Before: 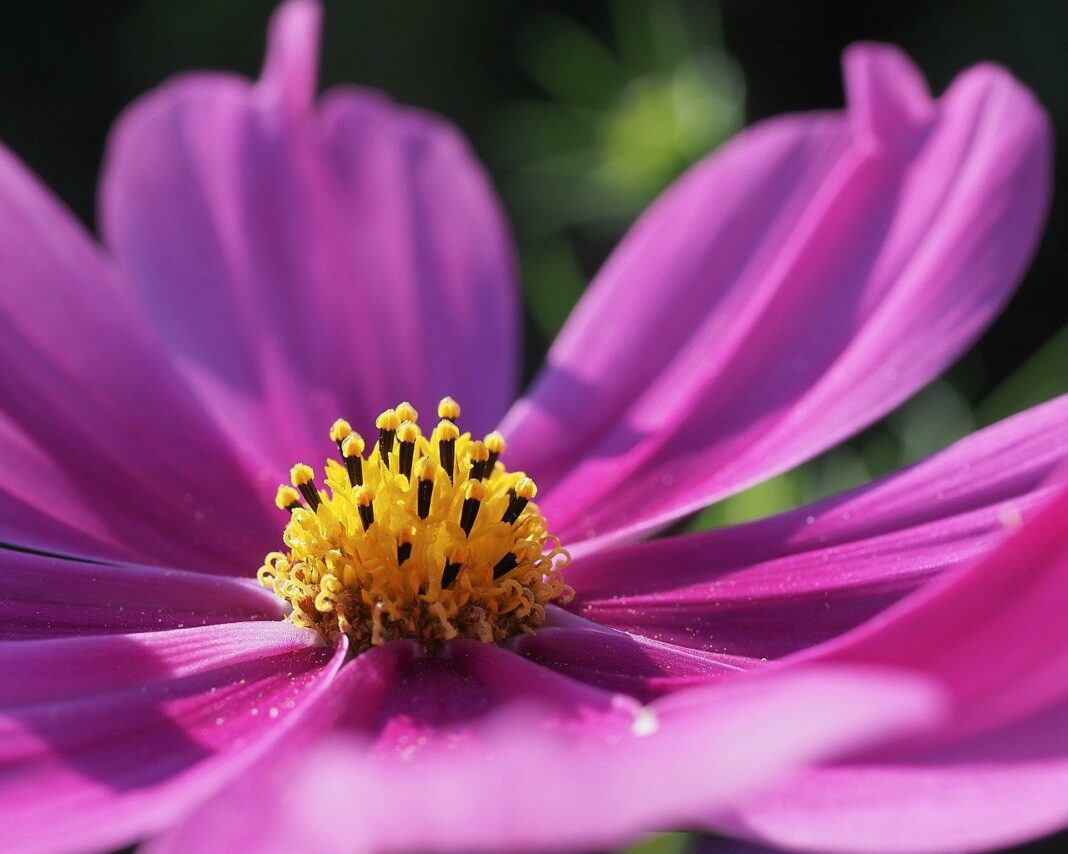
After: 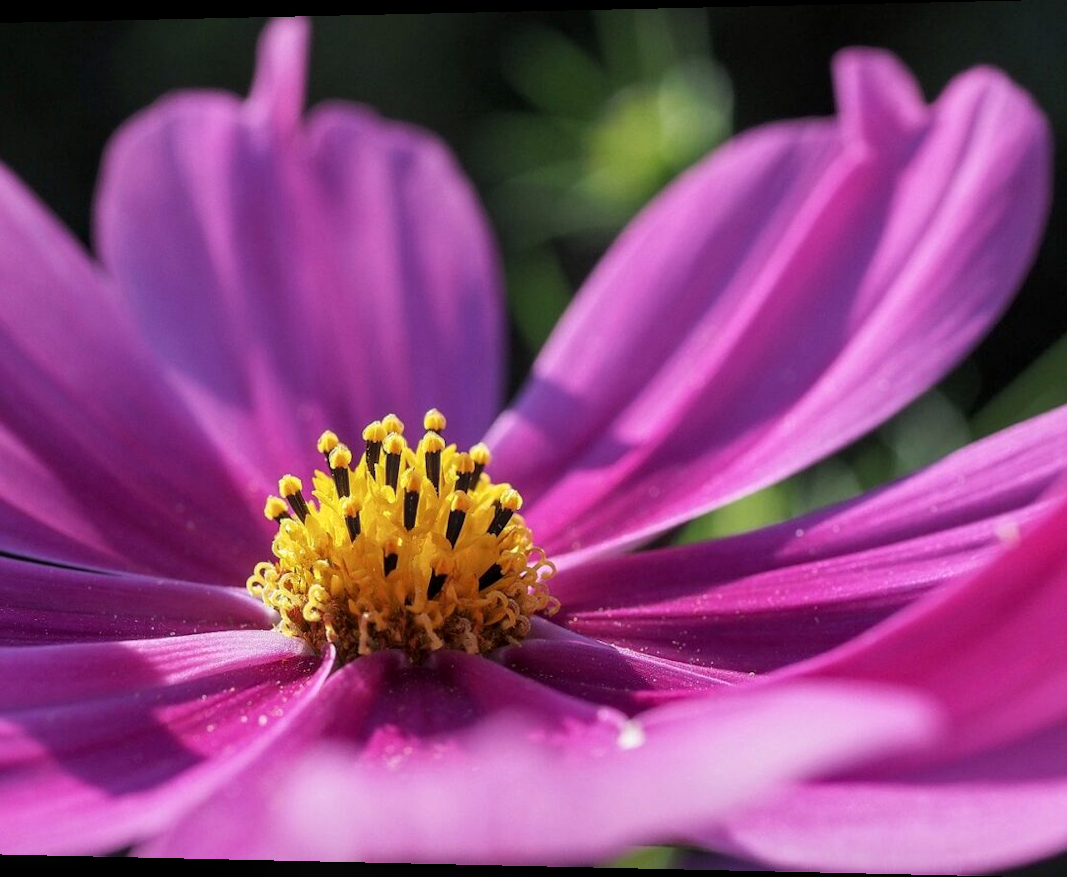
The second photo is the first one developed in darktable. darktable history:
local contrast: on, module defaults
rotate and perspective: lens shift (horizontal) -0.055, automatic cropping off
